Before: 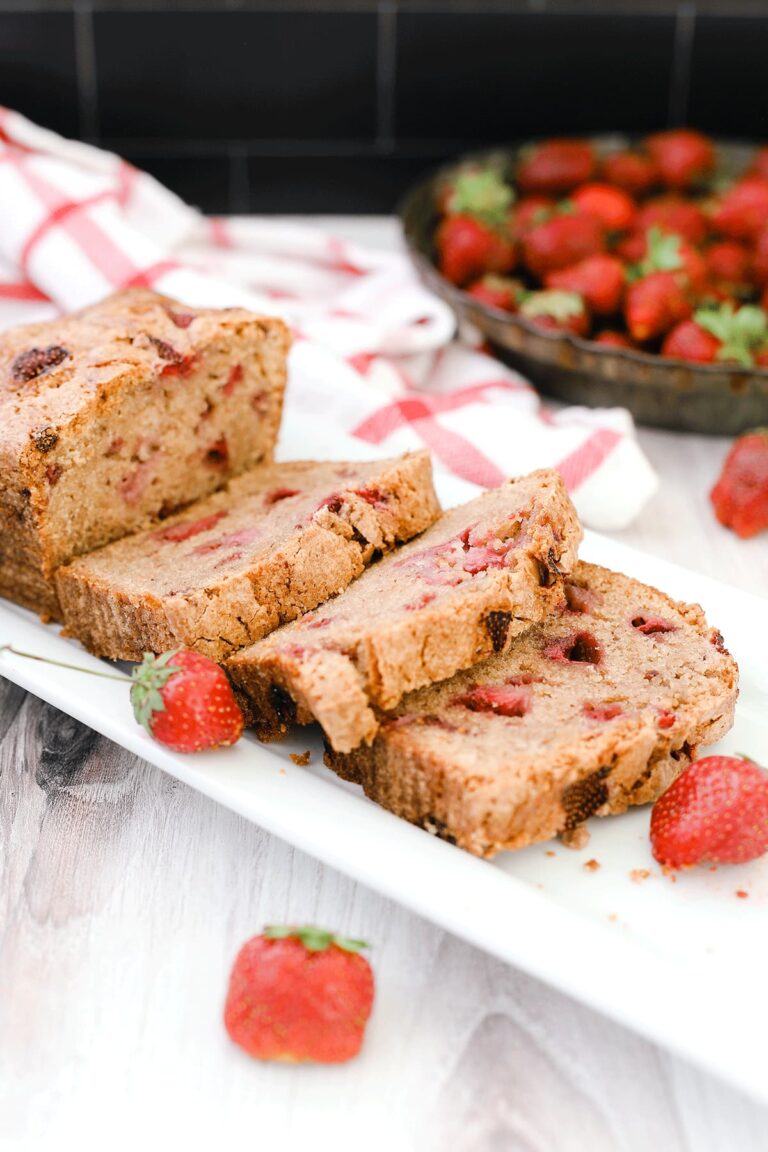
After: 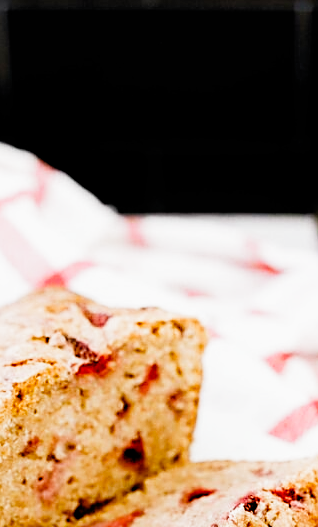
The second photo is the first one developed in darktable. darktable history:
filmic rgb: black relative exposure -3.98 EV, white relative exposure 2.99 EV, hardness 2.99, contrast 1.406, preserve chrominance no, color science v5 (2021)
color balance rgb: perceptual saturation grading › global saturation -0.133%, global vibrance 20%
crop and rotate: left 10.939%, top 0.102%, right 47.642%, bottom 54.127%
sharpen: on, module defaults
shadows and highlights: shadows -1.86, highlights 40.3
